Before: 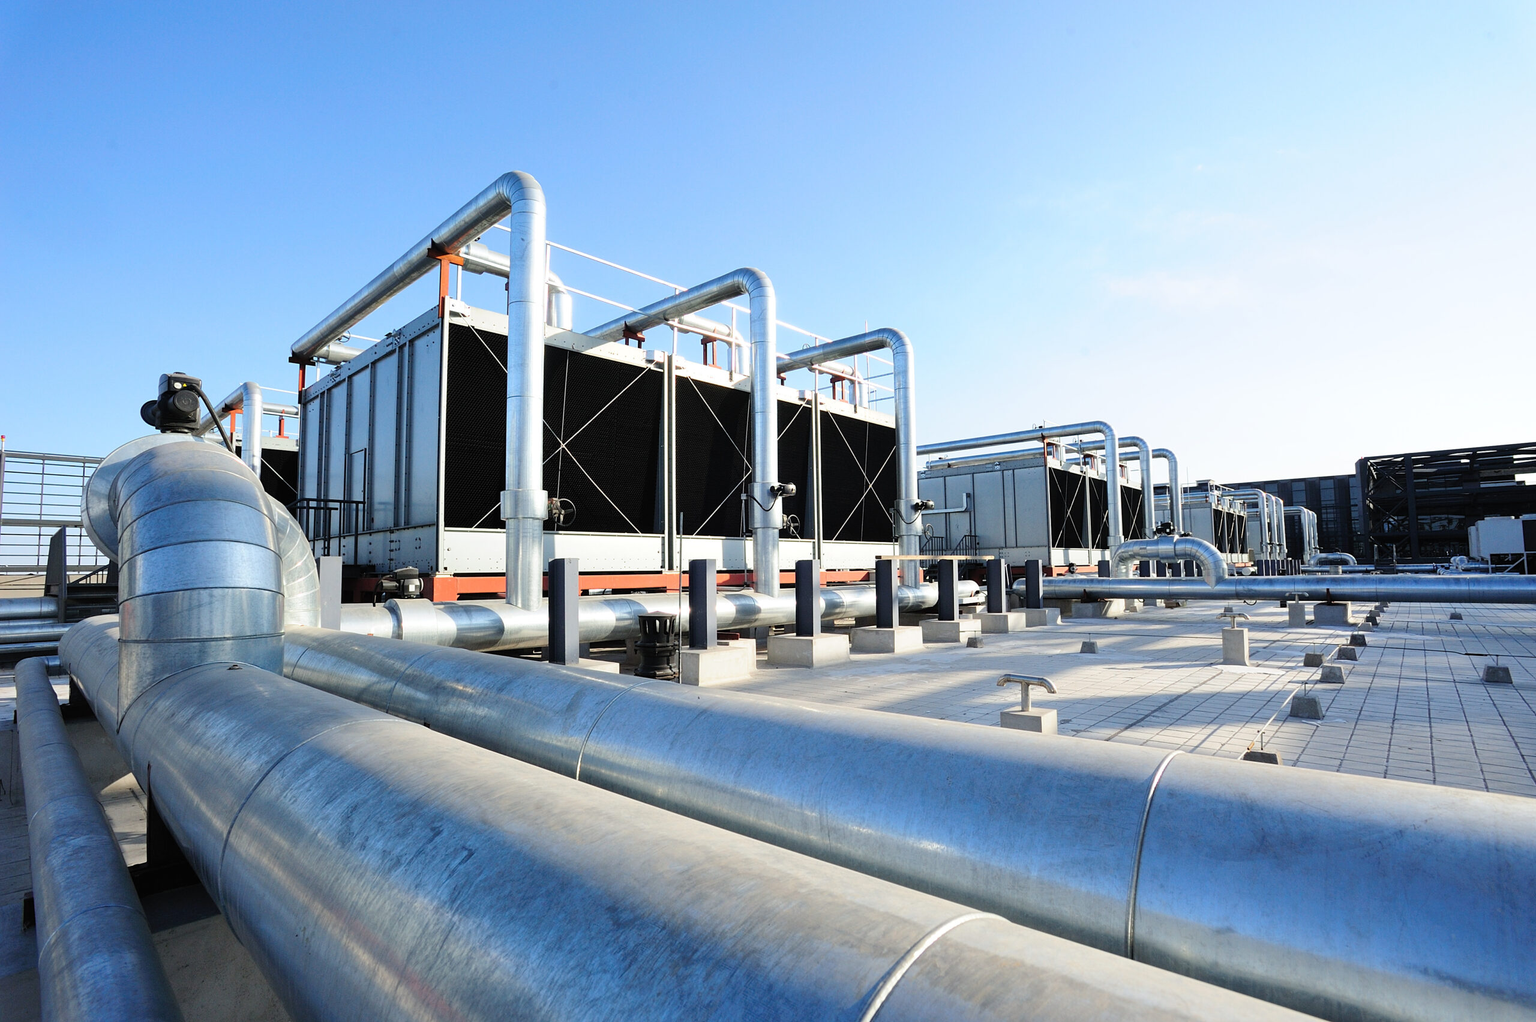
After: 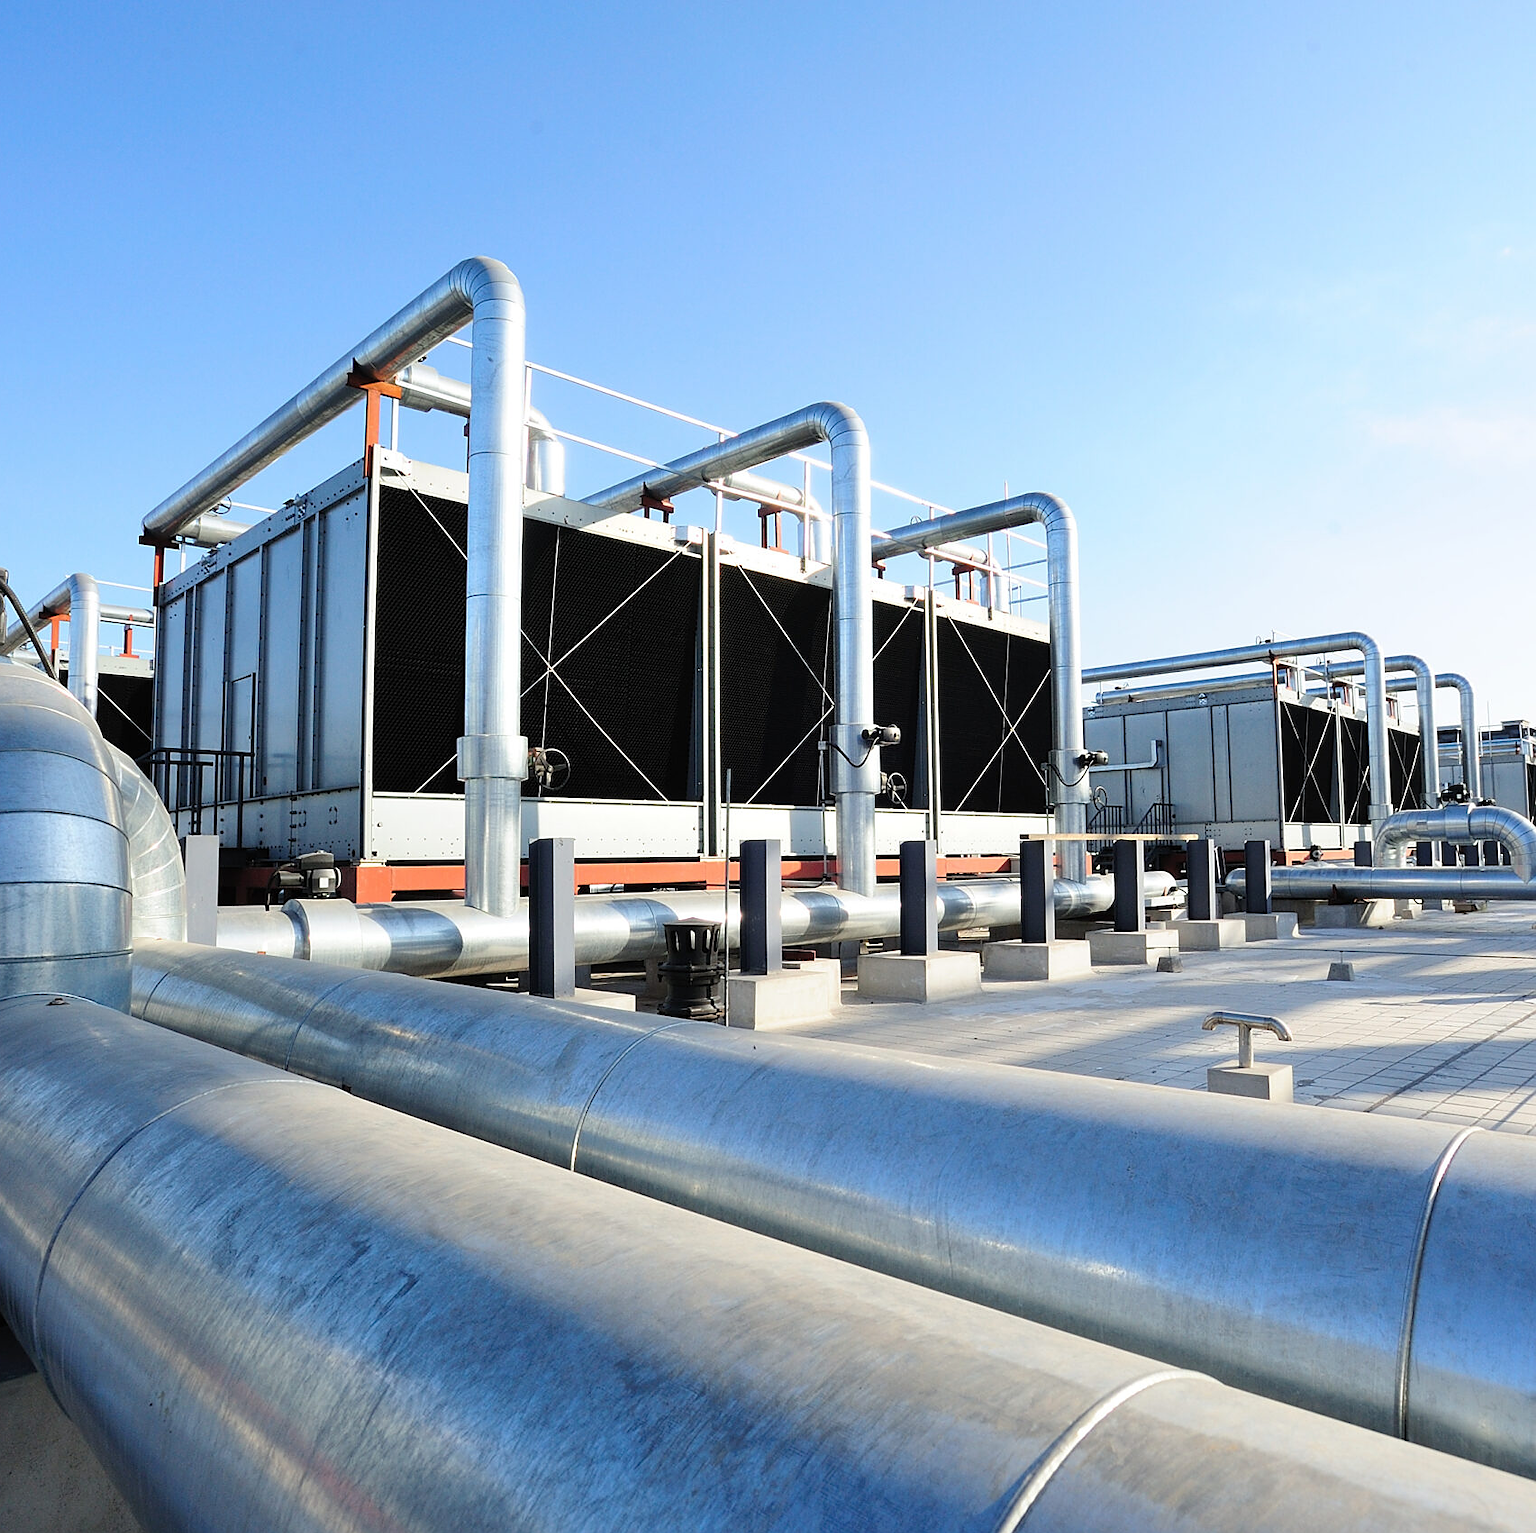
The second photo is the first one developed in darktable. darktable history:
crop and rotate: left 12.785%, right 20.603%
sharpen: radius 0.971, amount 0.613
